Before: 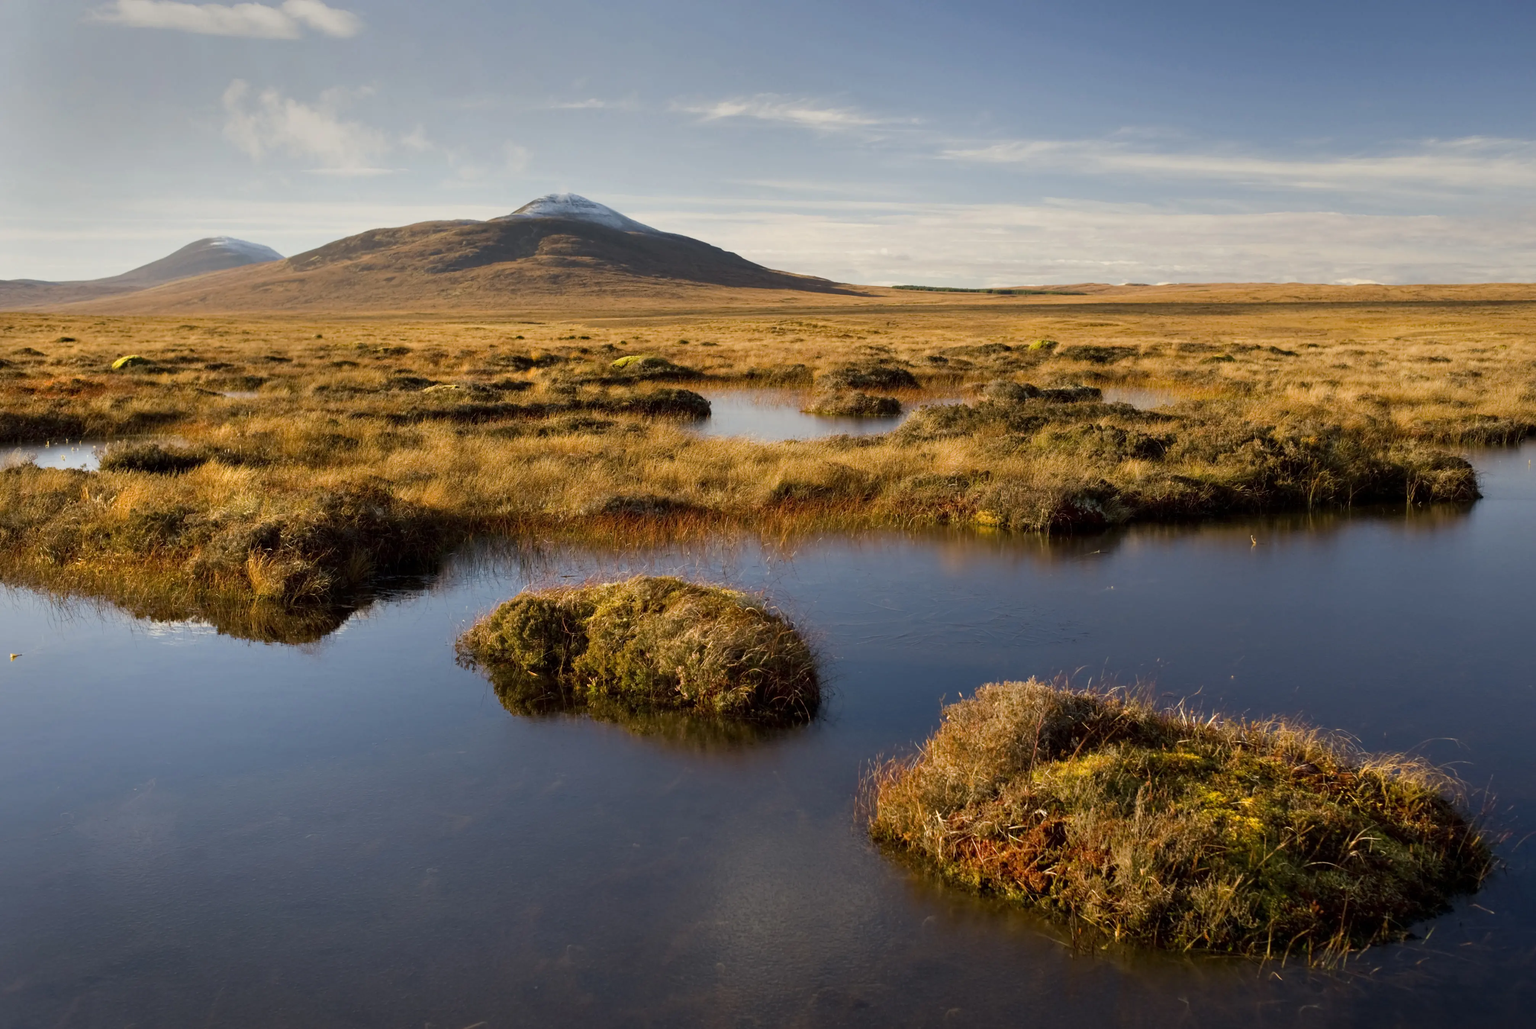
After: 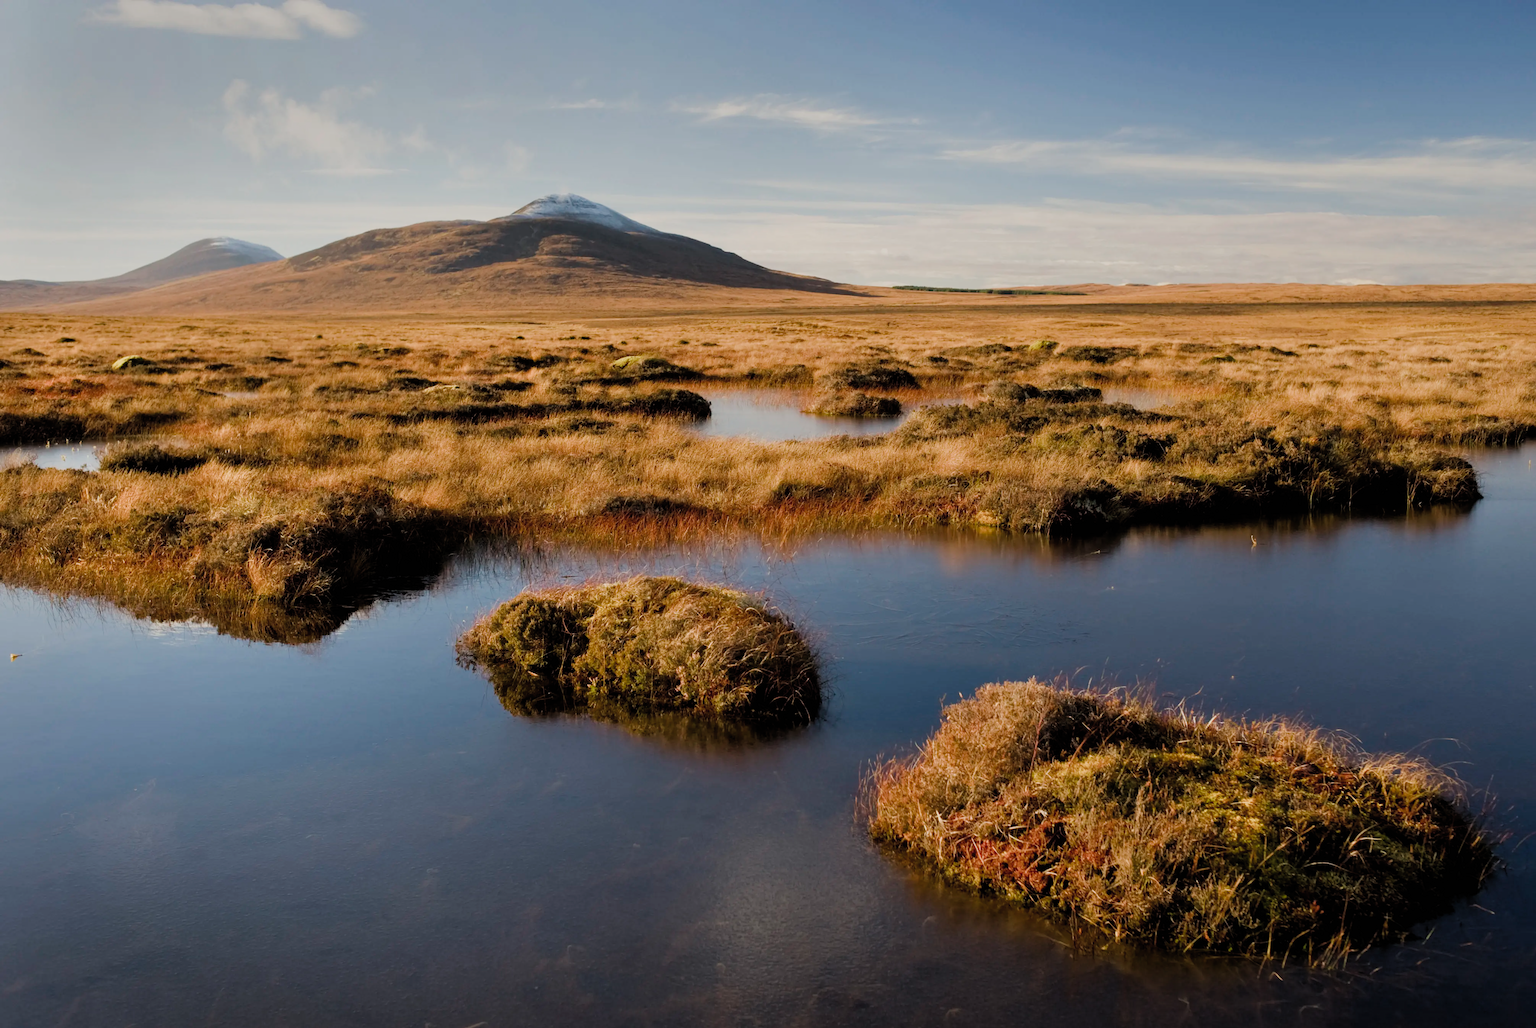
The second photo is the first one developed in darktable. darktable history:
levels: levels [0, 0.492, 0.984]
filmic rgb: black relative exposure -8.01 EV, white relative exposure 3.84 EV, threshold 3.05 EV, hardness 4.31, color science v4 (2020), iterations of high-quality reconstruction 0, enable highlight reconstruction true
